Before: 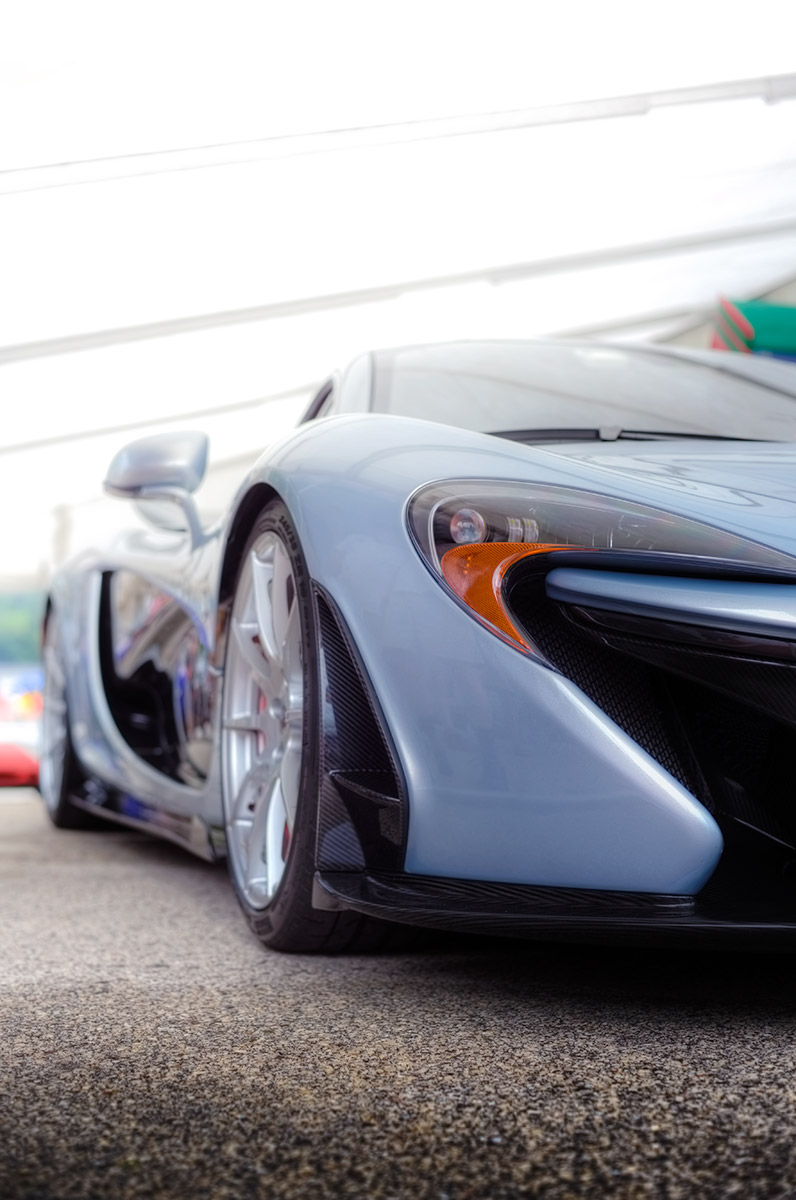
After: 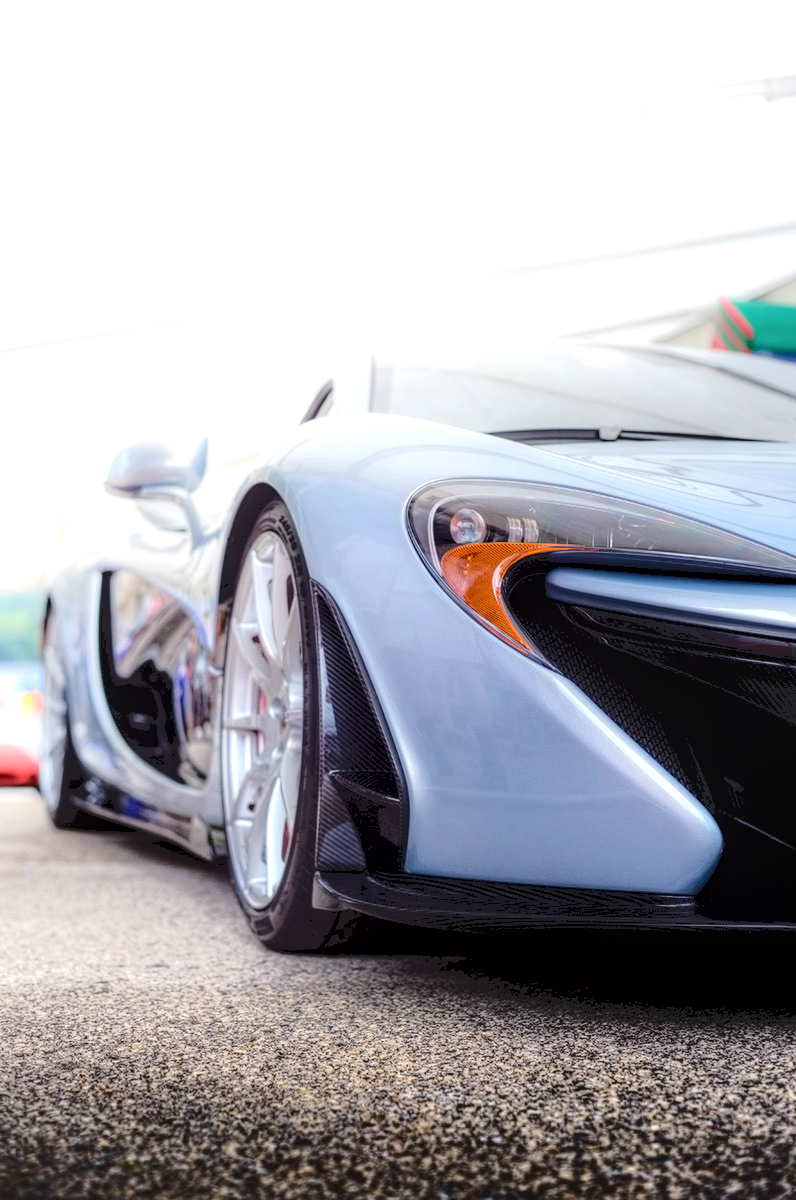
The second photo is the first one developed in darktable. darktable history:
tone curve: curves: ch0 [(0, 0) (0.003, 0.085) (0.011, 0.086) (0.025, 0.086) (0.044, 0.088) (0.069, 0.093) (0.1, 0.102) (0.136, 0.12) (0.177, 0.157) (0.224, 0.203) (0.277, 0.277) (0.335, 0.36) (0.399, 0.463) (0.468, 0.559) (0.543, 0.626) (0.623, 0.703) (0.709, 0.789) (0.801, 0.869) (0.898, 0.927) (1, 1)], color space Lab, independent channels, preserve colors none
exposure: black level correction 0.003, exposure 0.382 EV, compensate highlight preservation false
local contrast: on, module defaults
